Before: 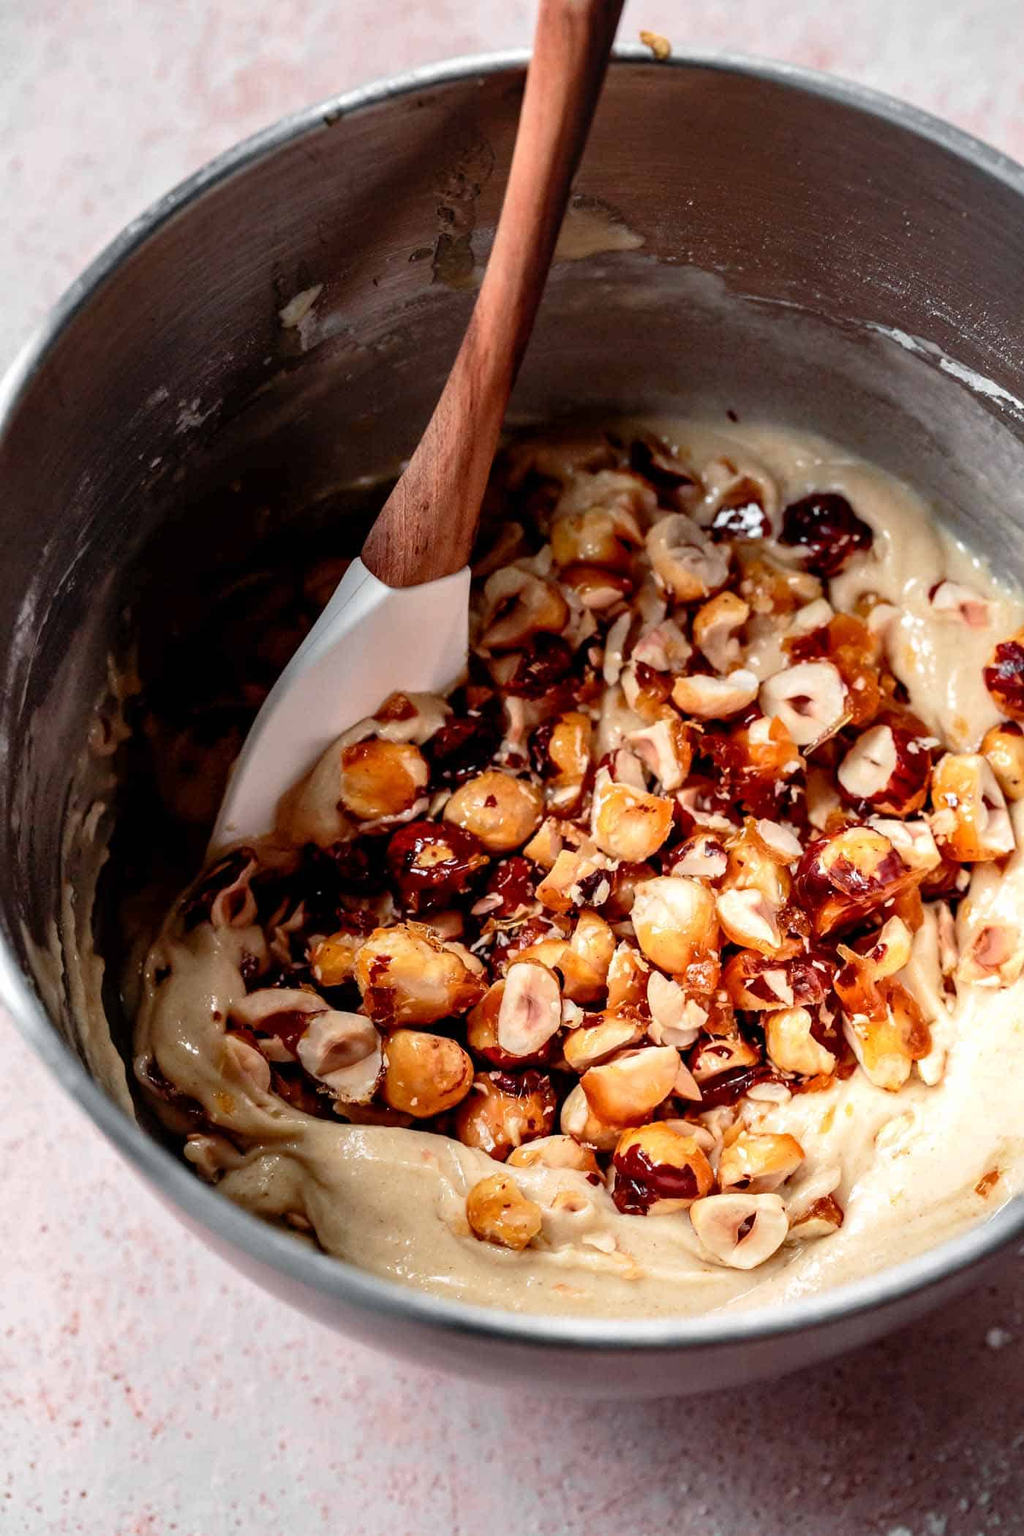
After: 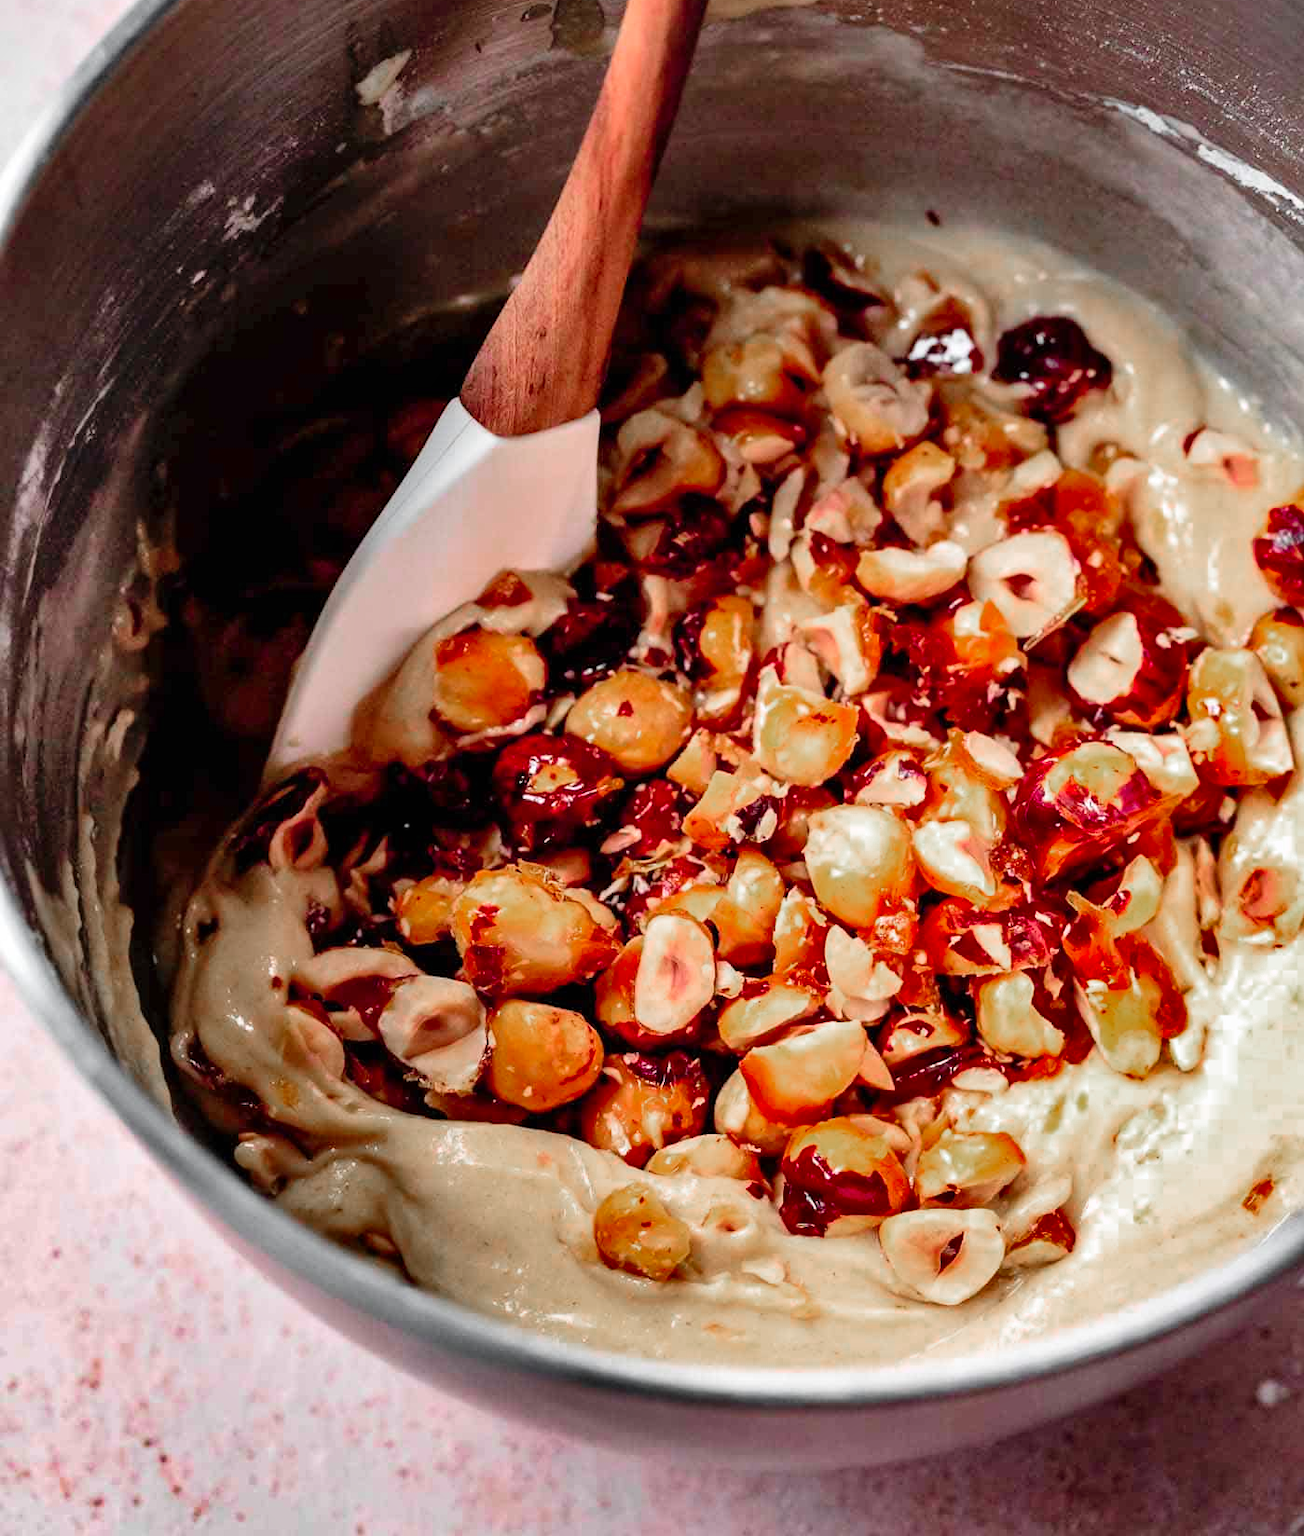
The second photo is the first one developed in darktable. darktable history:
tone curve: curves: ch0 [(0, 0) (0.003, 0.004) (0.011, 0.015) (0.025, 0.033) (0.044, 0.058) (0.069, 0.091) (0.1, 0.131) (0.136, 0.179) (0.177, 0.233) (0.224, 0.296) (0.277, 0.364) (0.335, 0.434) (0.399, 0.511) (0.468, 0.584) (0.543, 0.656) (0.623, 0.729) (0.709, 0.799) (0.801, 0.874) (0.898, 0.936) (1, 1)], color space Lab, independent channels, preserve colors none
color zones: curves: ch0 [(0, 0.48) (0.209, 0.398) (0.305, 0.332) (0.429, 0.493) (0.571, 0.5) (0.714, 0.5) (0.857, 0.5) (1, 0.48)]; ch1 [(0, 0.736) (0.143, 0.625) (0.225, 0.371) (0.429, 0.256) (0.571, 0.241) (0.714, 0.213) (0.857, 0.48) (1, 0.736)]; ch2 [(0, 0.448) (0.143, 0.498) (0.286, 0.5) (0.429, 0.5) (0.571, 0.5) (0.714, 0.5) (0.857, 0.5) (1, 0.448)]
shadows and highlights: radius 117.06, shadows 41.5, highlights -62.27, soften with gaussian
crop and rotate: top 15.962%, bottom 5.542%
